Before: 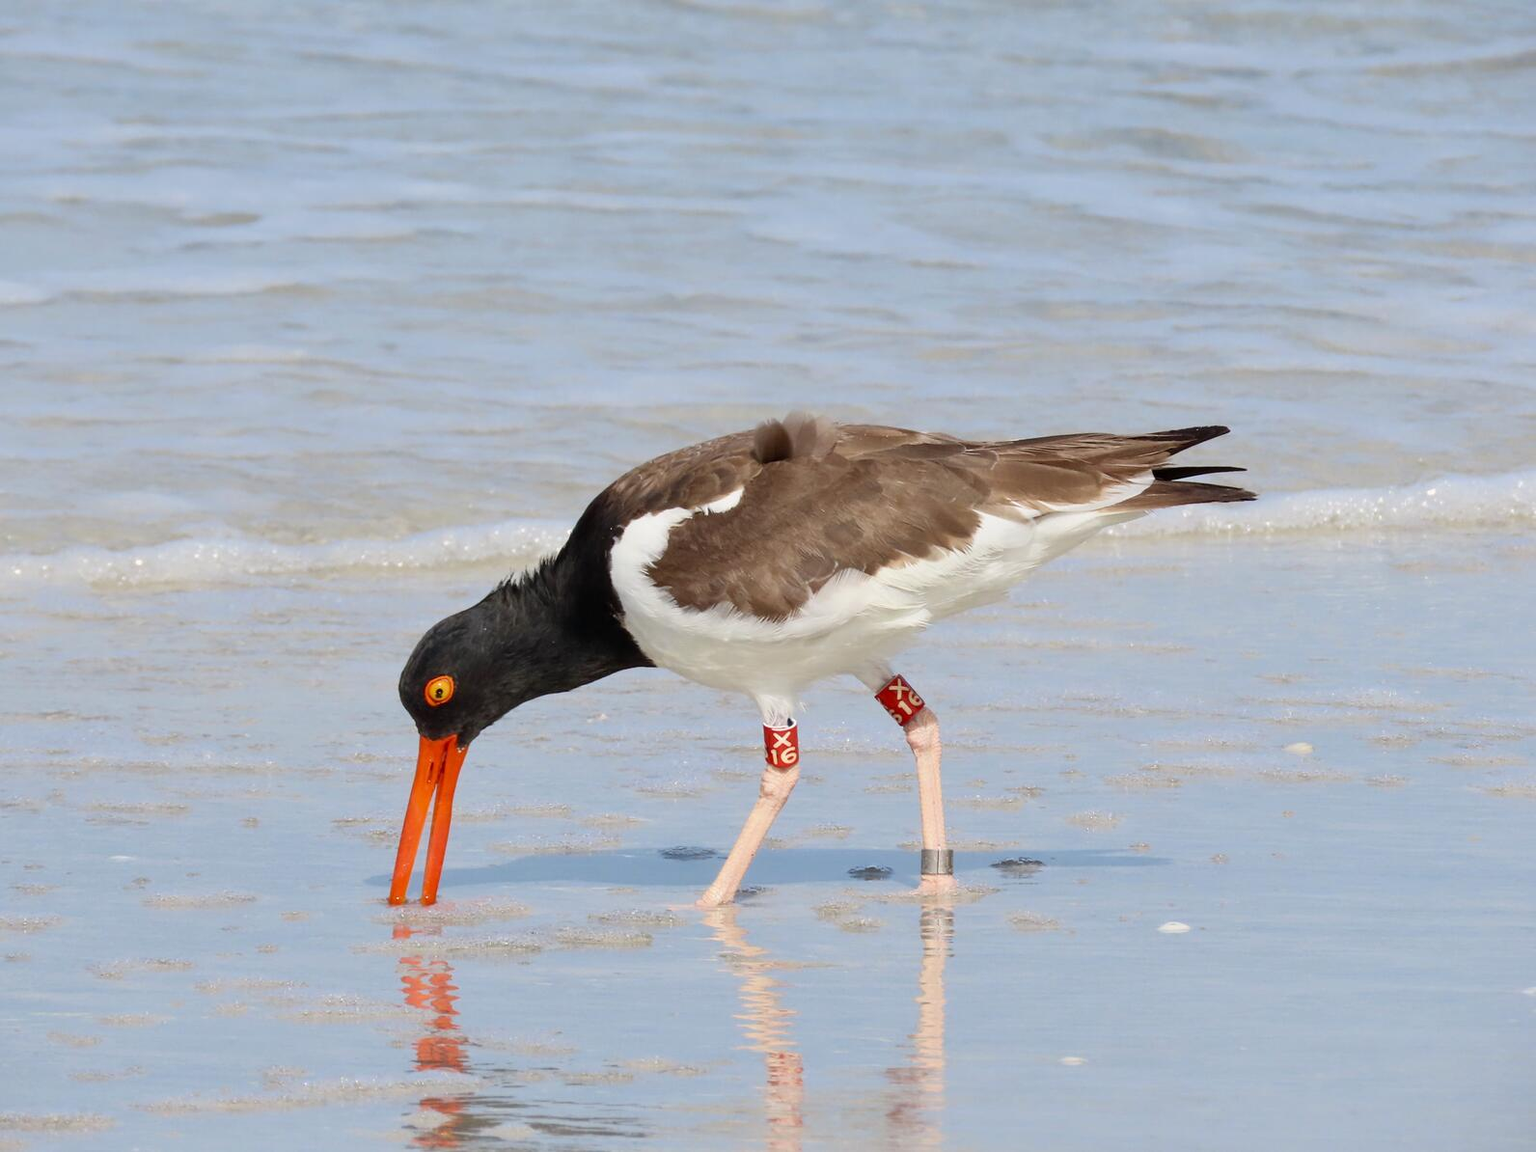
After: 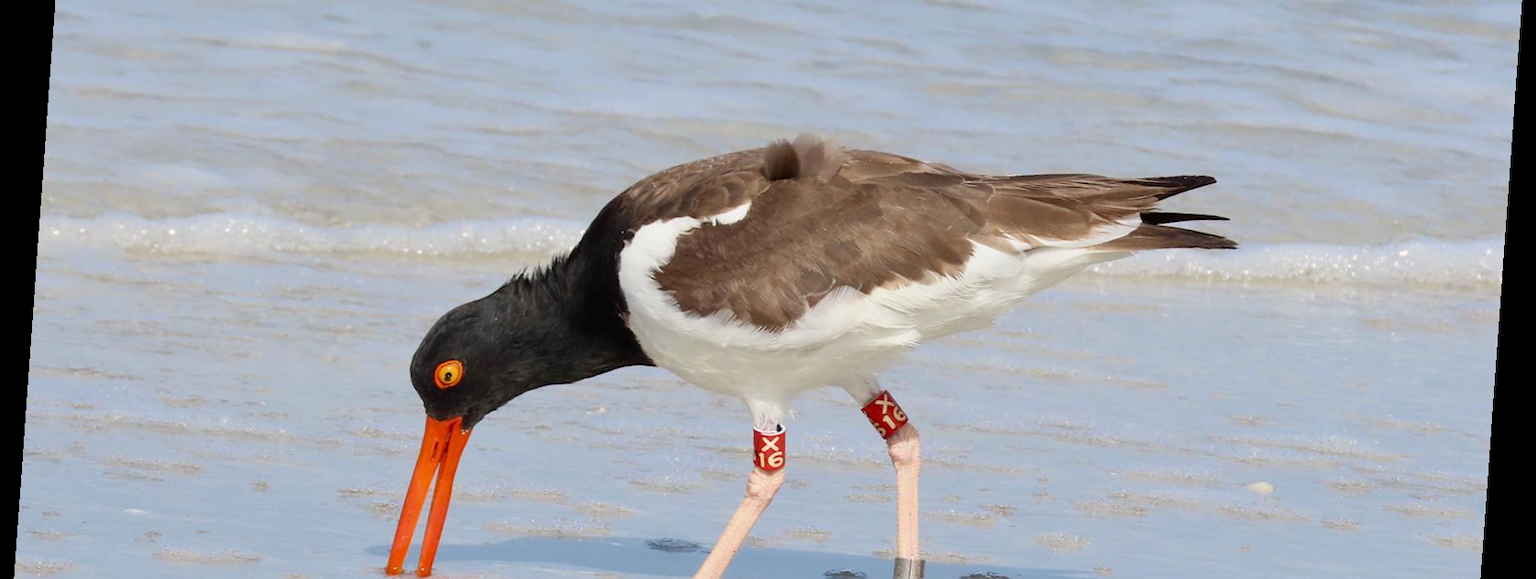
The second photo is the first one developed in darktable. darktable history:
crop and rotate: top 26.056%, bottom 25.543%
rotate and perspective: rotation 4.1°, automatic cropping off
